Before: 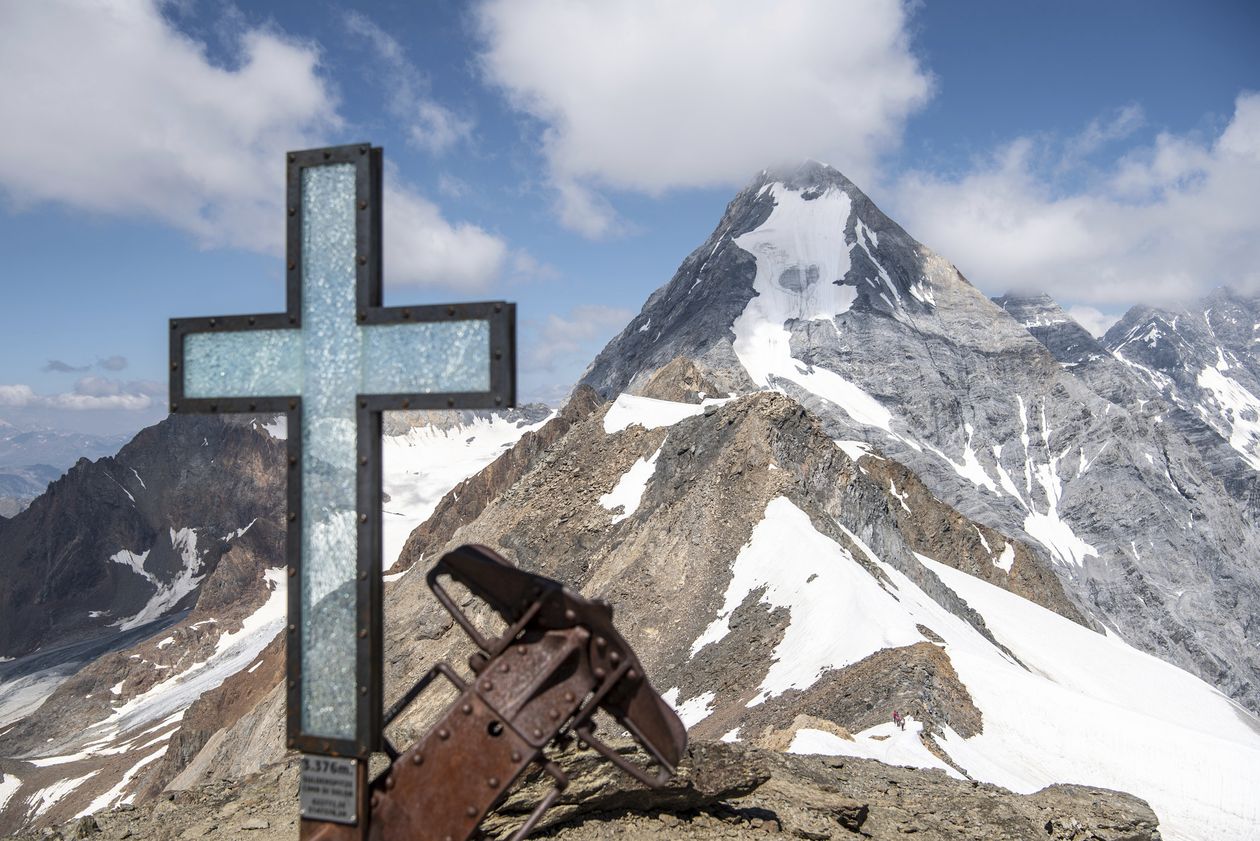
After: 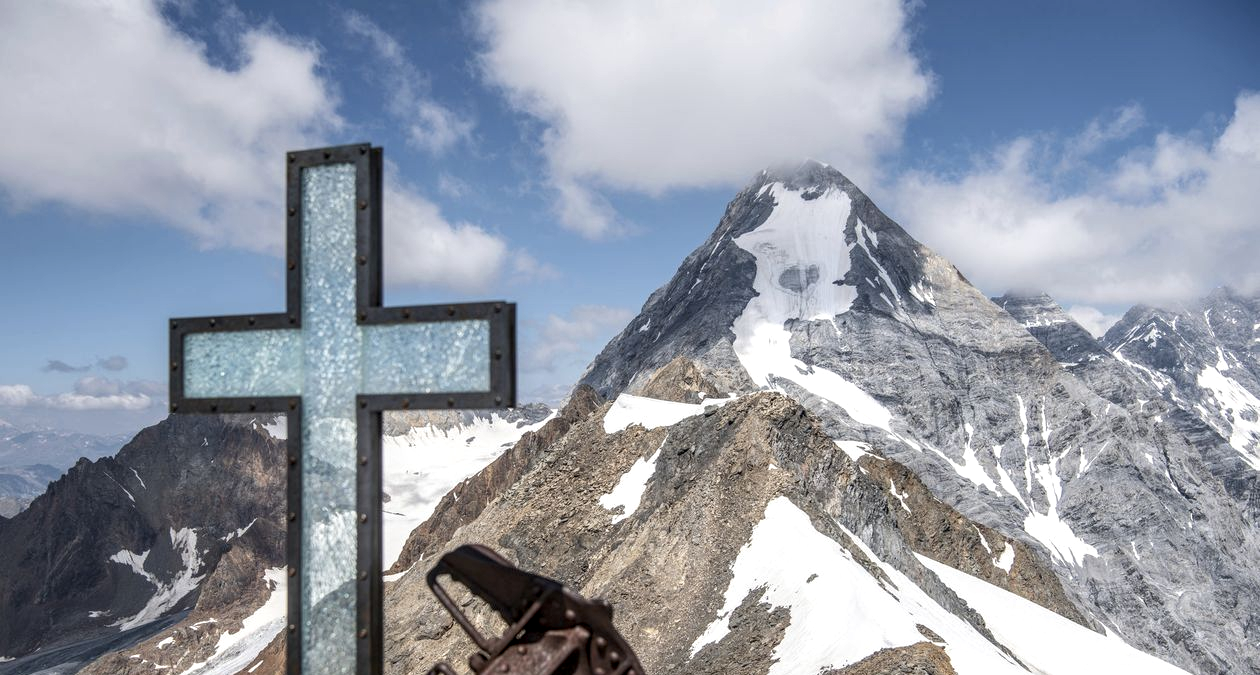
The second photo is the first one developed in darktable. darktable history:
local contrast: detail 130%
crop: bottom 19.644%
